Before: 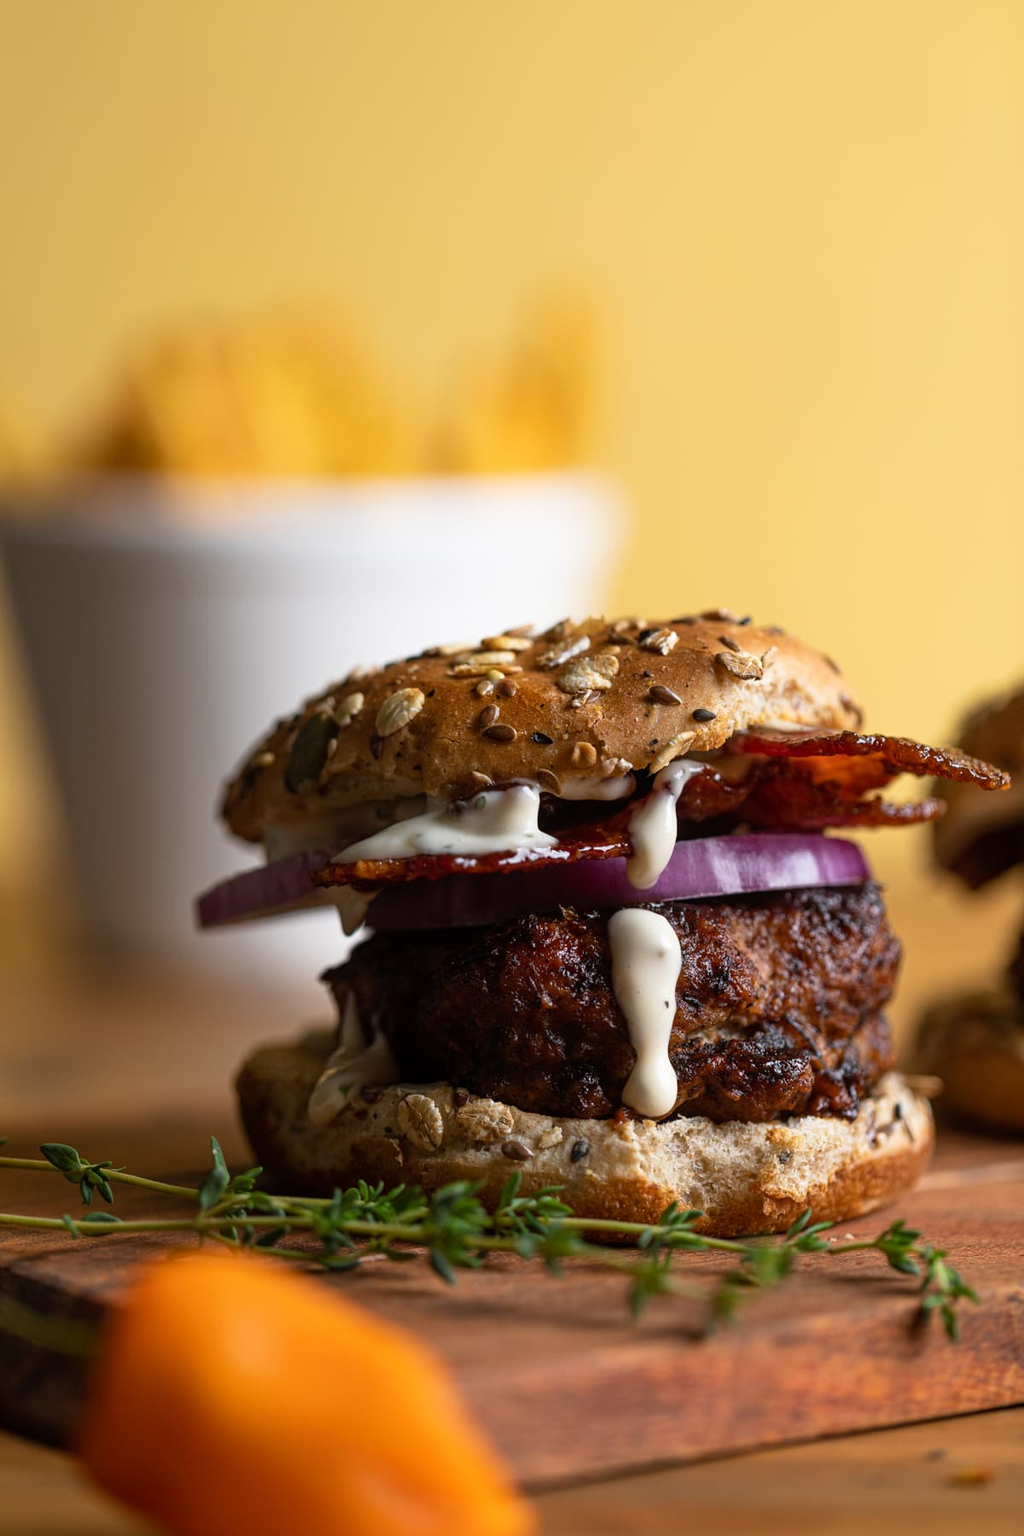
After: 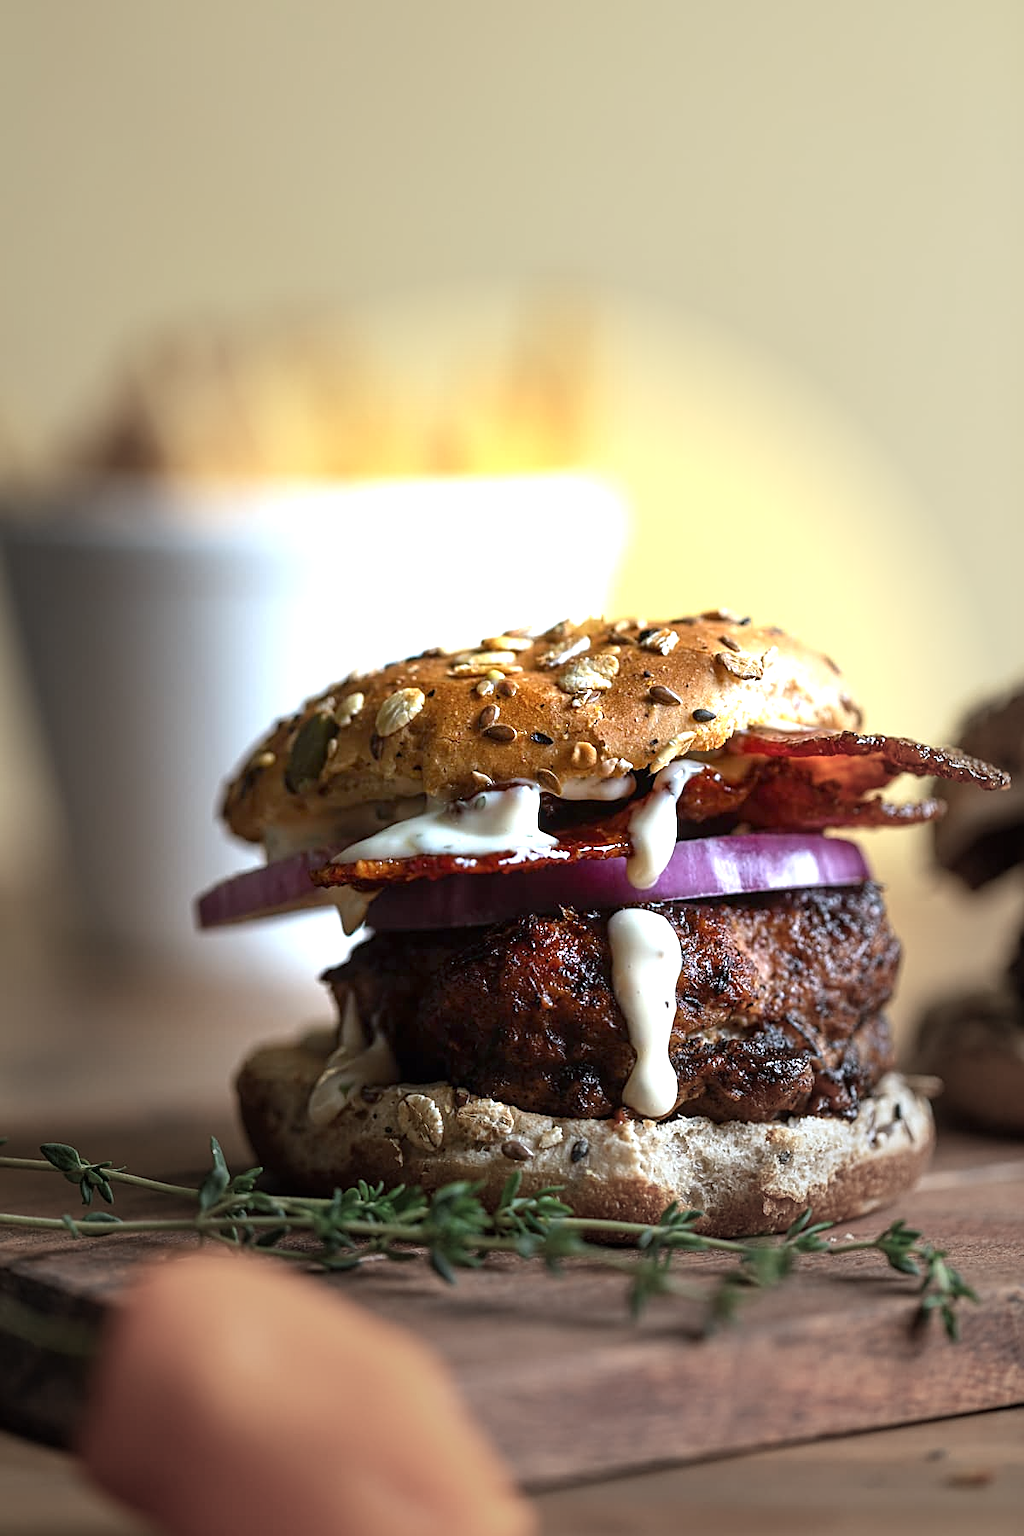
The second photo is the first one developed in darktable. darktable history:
vignetting: fall-off start 31.22%, fall-off radius 33.39%
color calibration: illuminant F (fluorescent), F source F9 (Cool White Deluxe 4150 K) – high CRI, x 0.375, y 0.373, temperature 4161.41 K
exposure: black level correction 0, exposure 1.001 EV, compensate exposure bias true, compensate highlight preservation false
sharpen: on, module defaults
